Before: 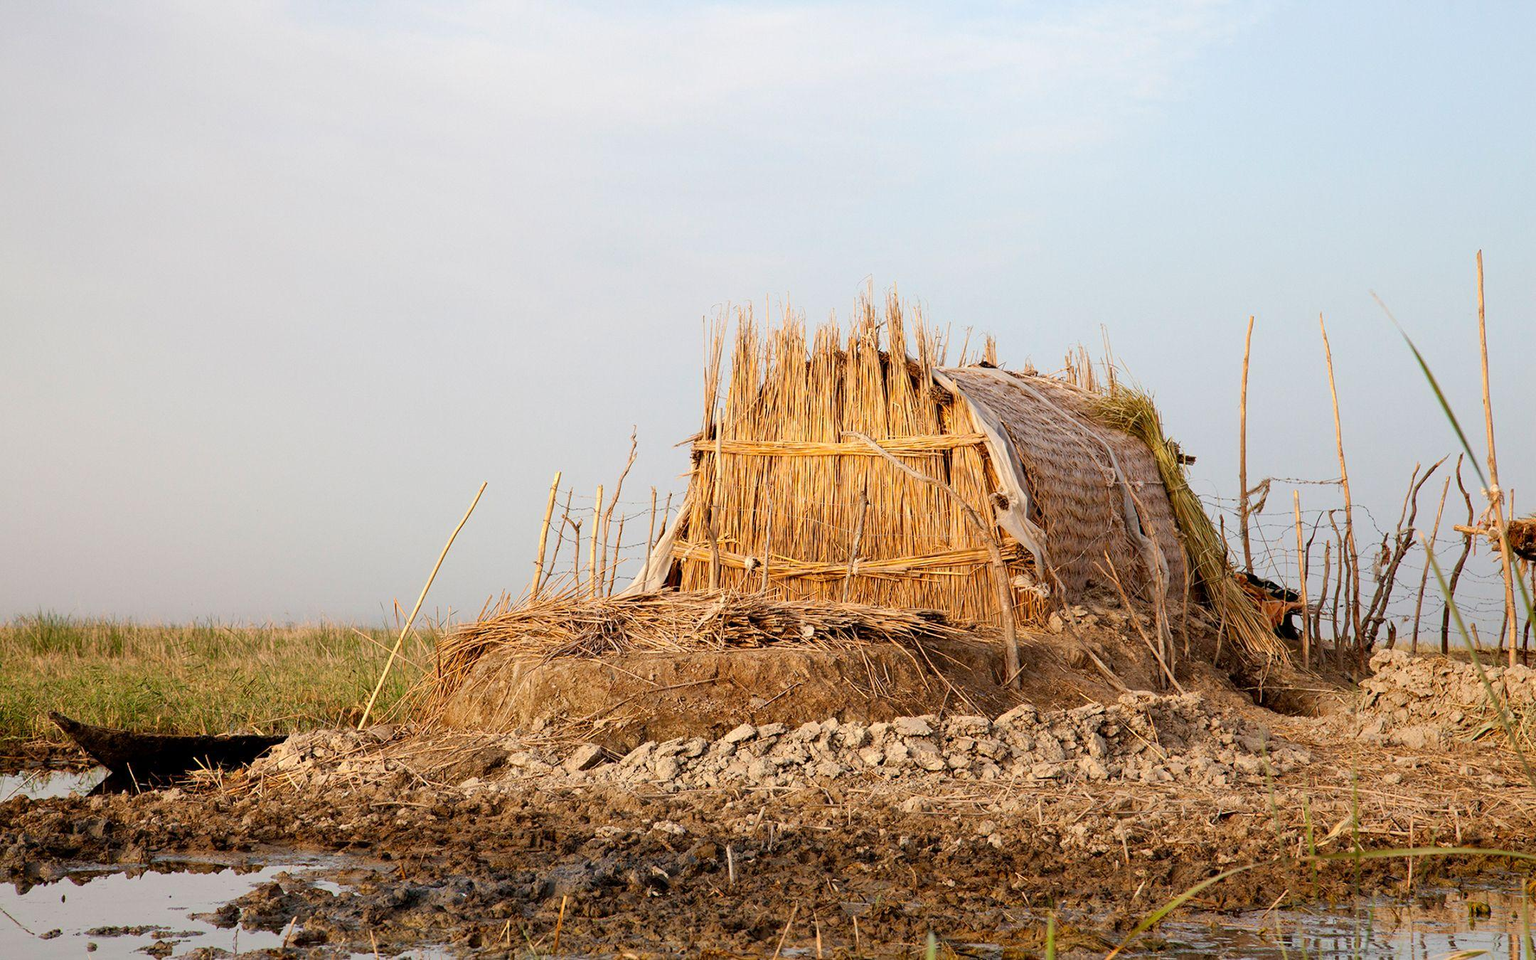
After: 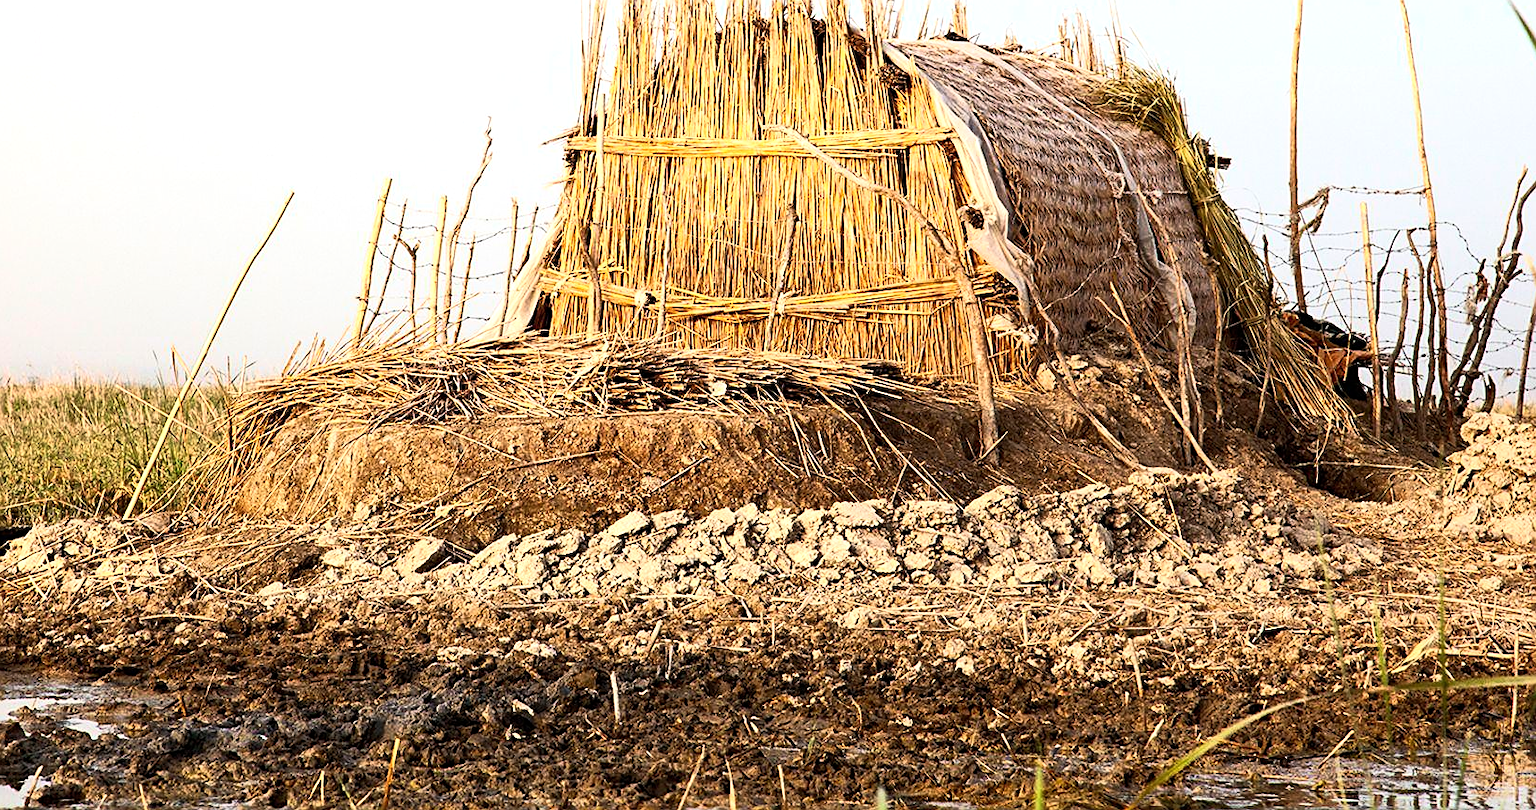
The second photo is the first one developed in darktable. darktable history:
crop and rotate: left 17.299%, top 35.115%, right 7.015%, bottom 1.024%
base curve: curves: ch0 [(0, 0) (0.257, 0.25) (0.482, 0.586) (0.757, 0.871) (1, 1)]
tone equalizer: -8 EV -0.75 EV, -7 EV -0.7 EV, -6 EV -0.6 EV, -5 EV -0.4 EV, -3 EV 0.4 EV, -2 EV 0.6 EV, -1 EV 0.7 EV, +0 EV 0.75 EV, edges refinement/feathering 500, mask exposure compensation -1.57 EV, preserve details no
sharpen: on, module defaults
